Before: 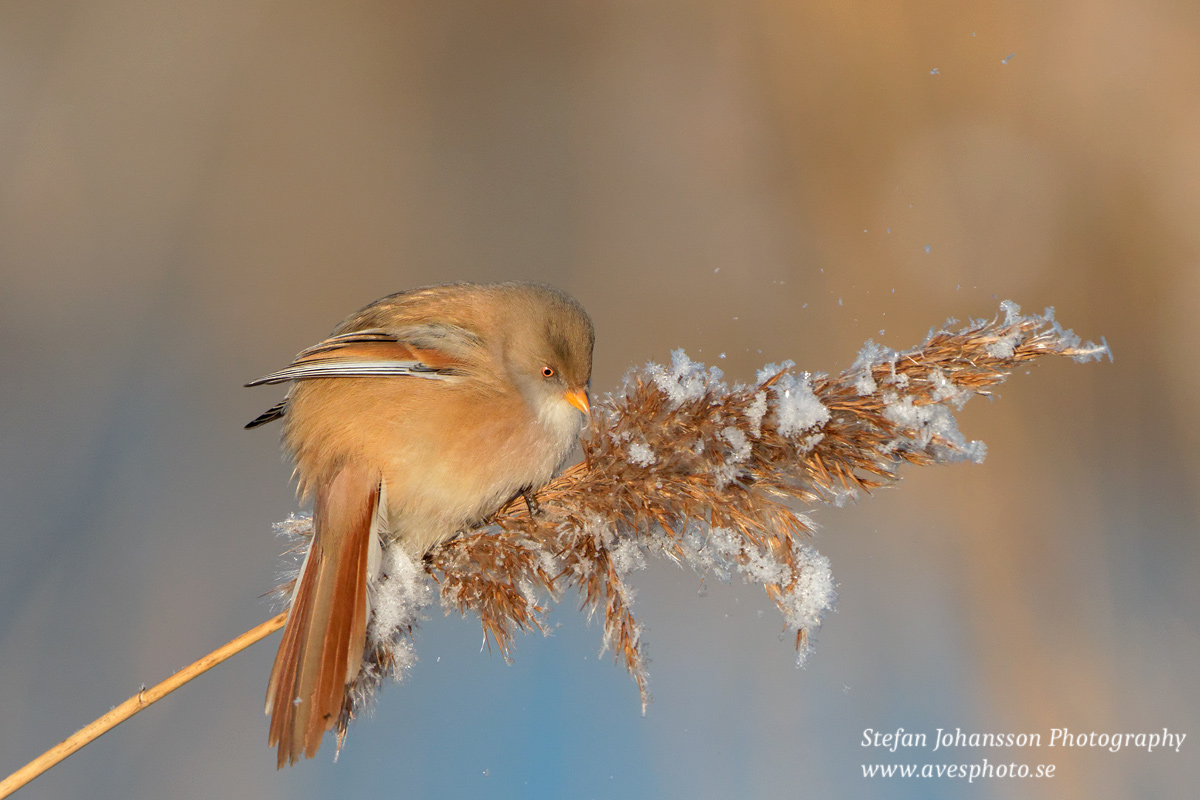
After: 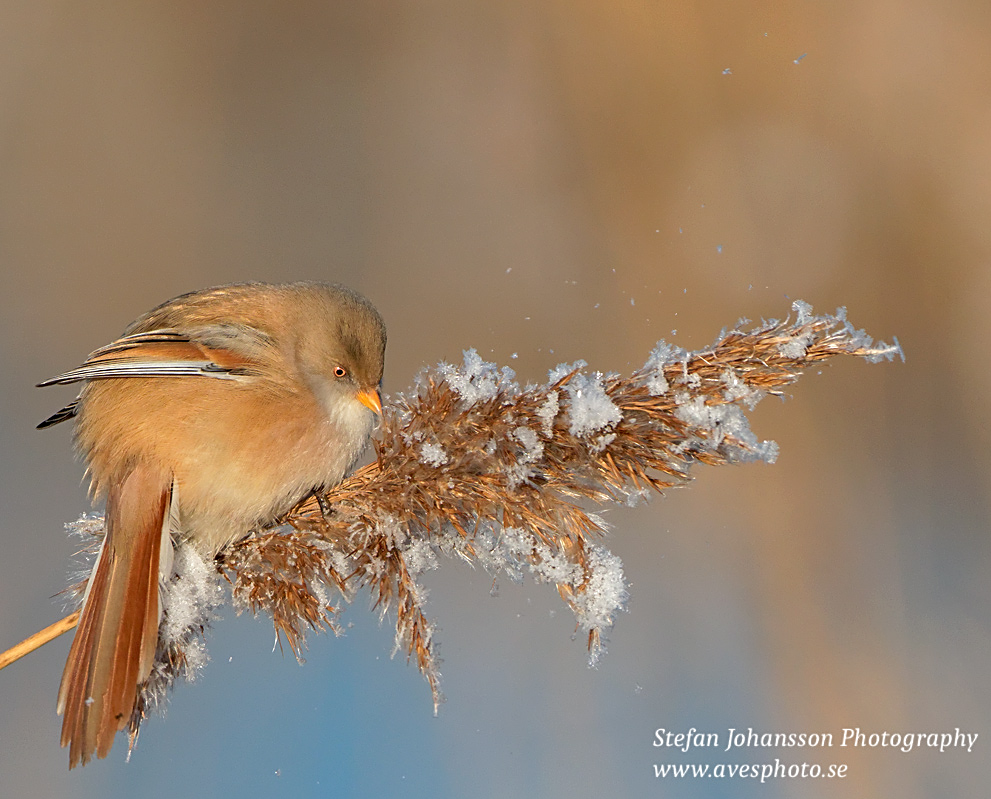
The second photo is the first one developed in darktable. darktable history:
sharpen: on, module defaults
shadows and highlights: shadows 53.09, soften with gaussian
crop: left 17.406%, bottom 0.039%
